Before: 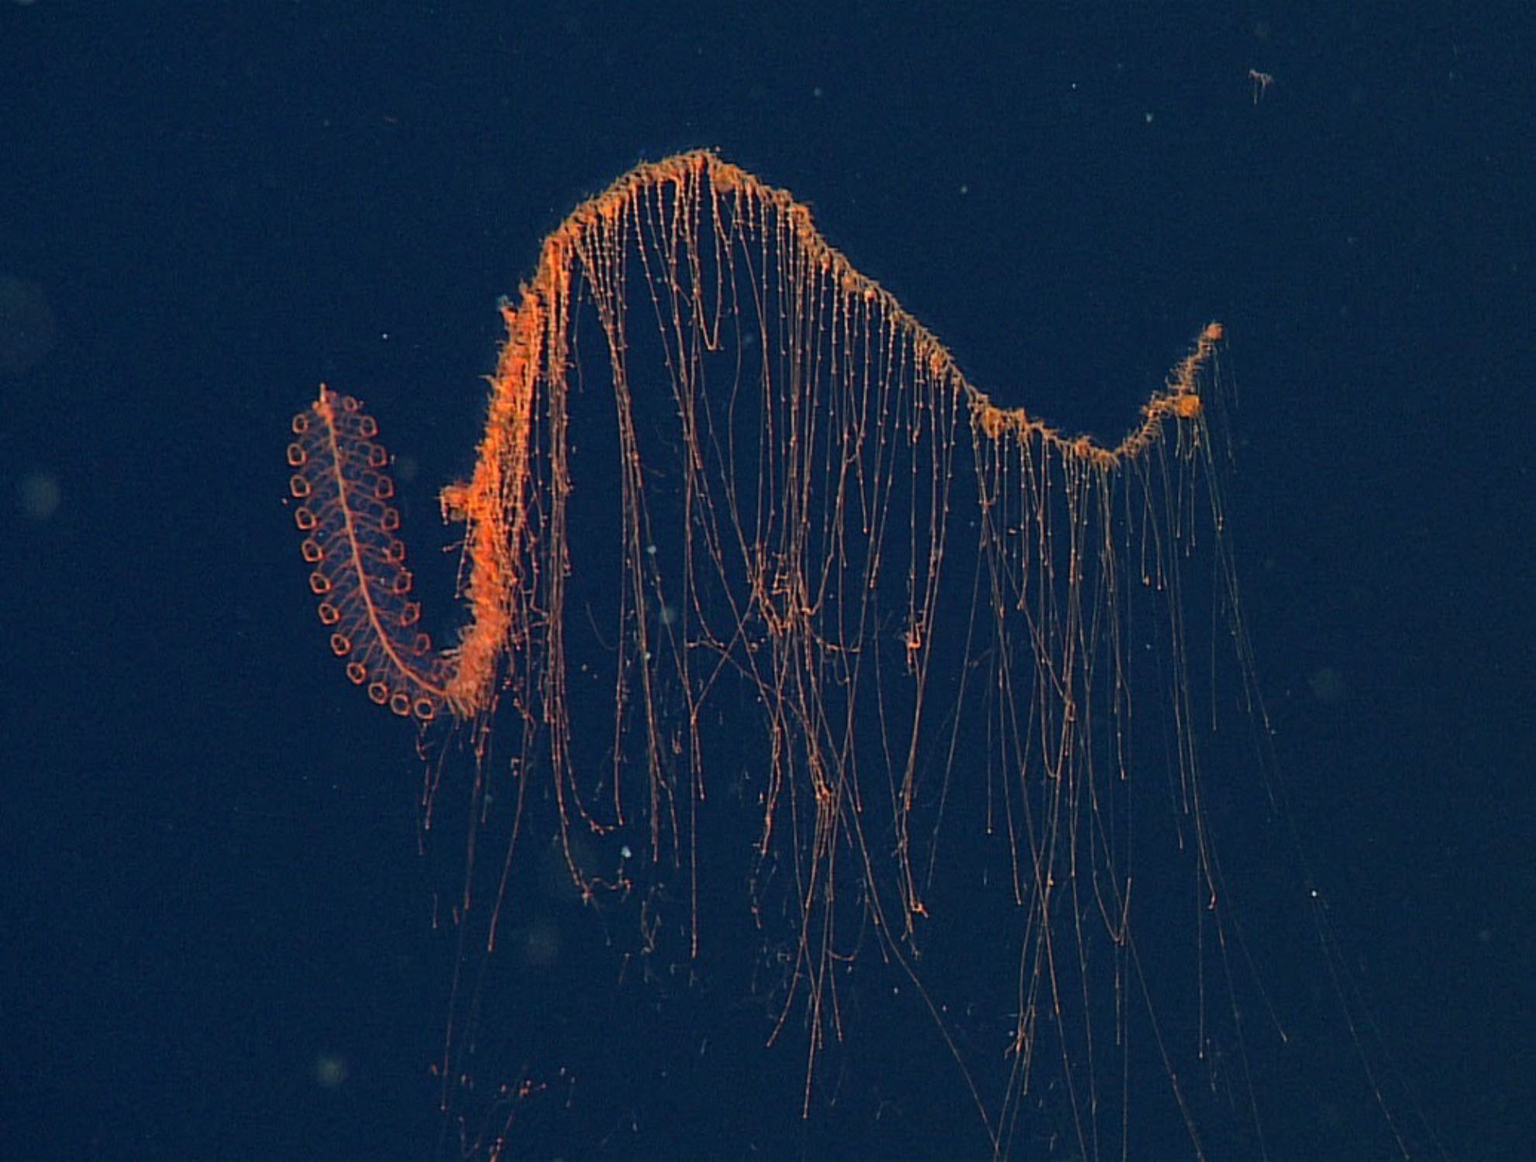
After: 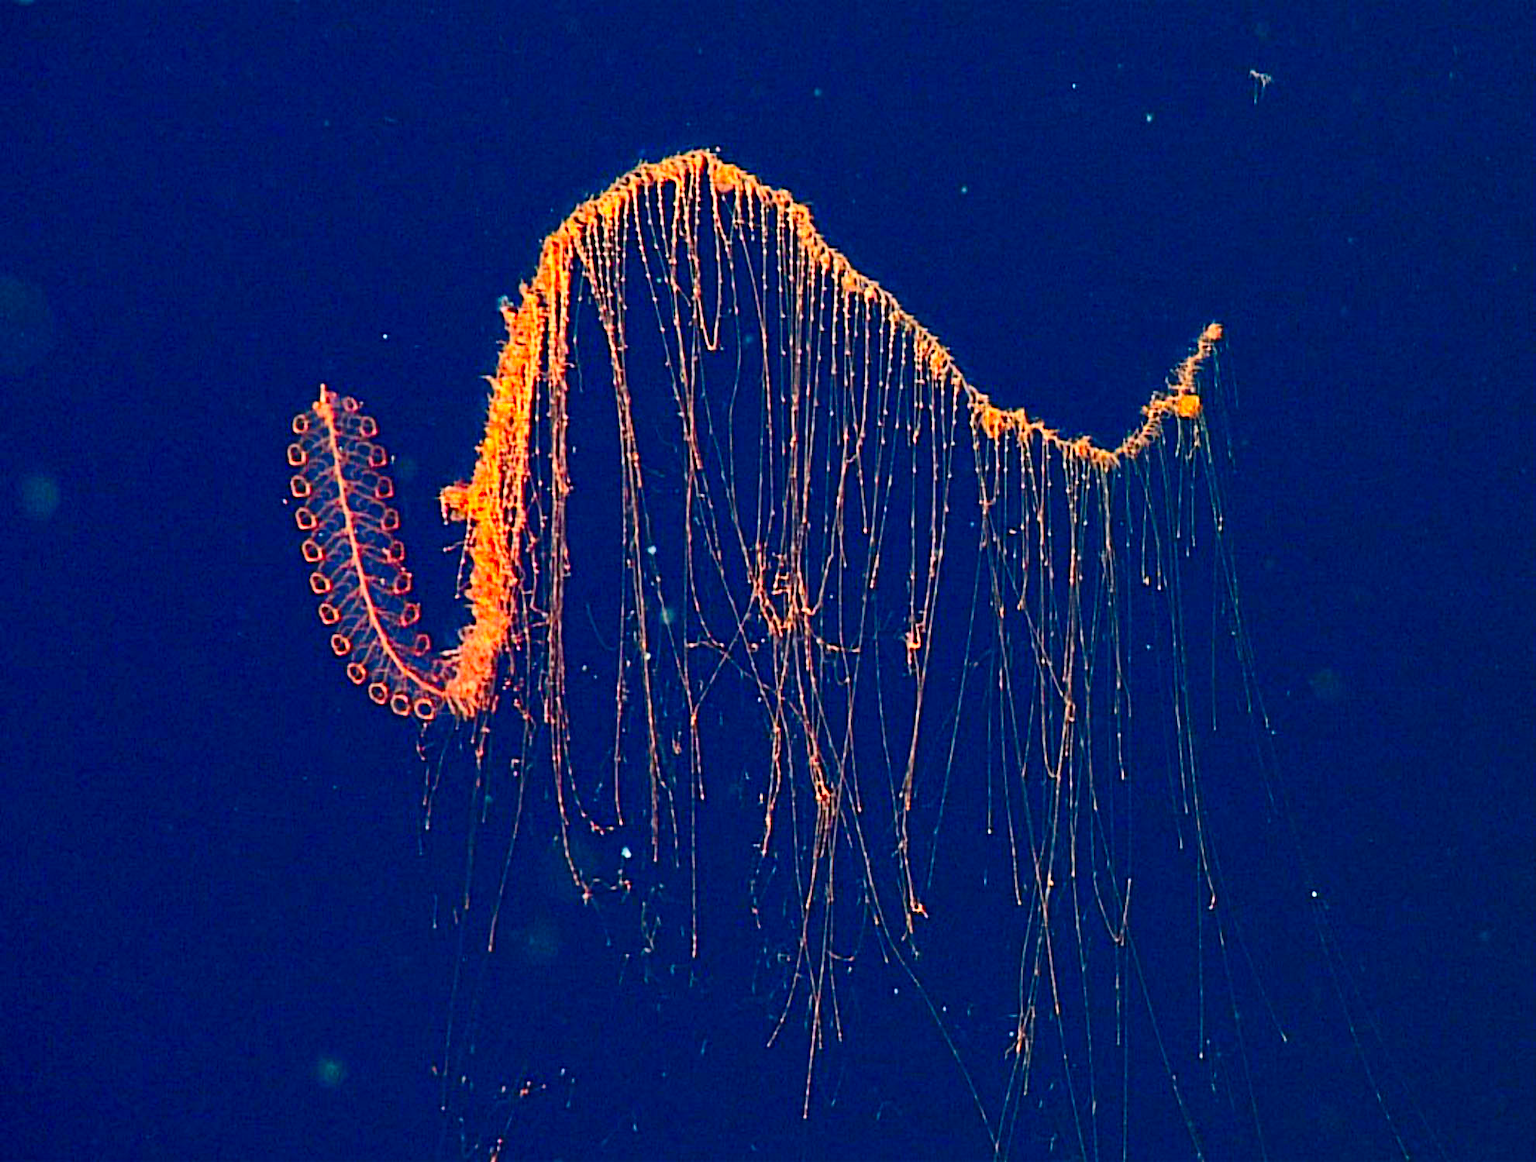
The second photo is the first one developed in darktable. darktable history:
contrast brightness saturation: contrast 0.262, brightness 0.011, saturation 0.865
base curve: curves: ch0 [(0, 0) (0.012, 0.01) (0.073, 0.168) (0.31, 0.711) (0.645, 0.957) (1, 1)], preserve colors none
color correction: highlights a* 2.74, highlights b* 5.01, shadows a* -2.67, shadows b* -4.87, saturation 0.779
